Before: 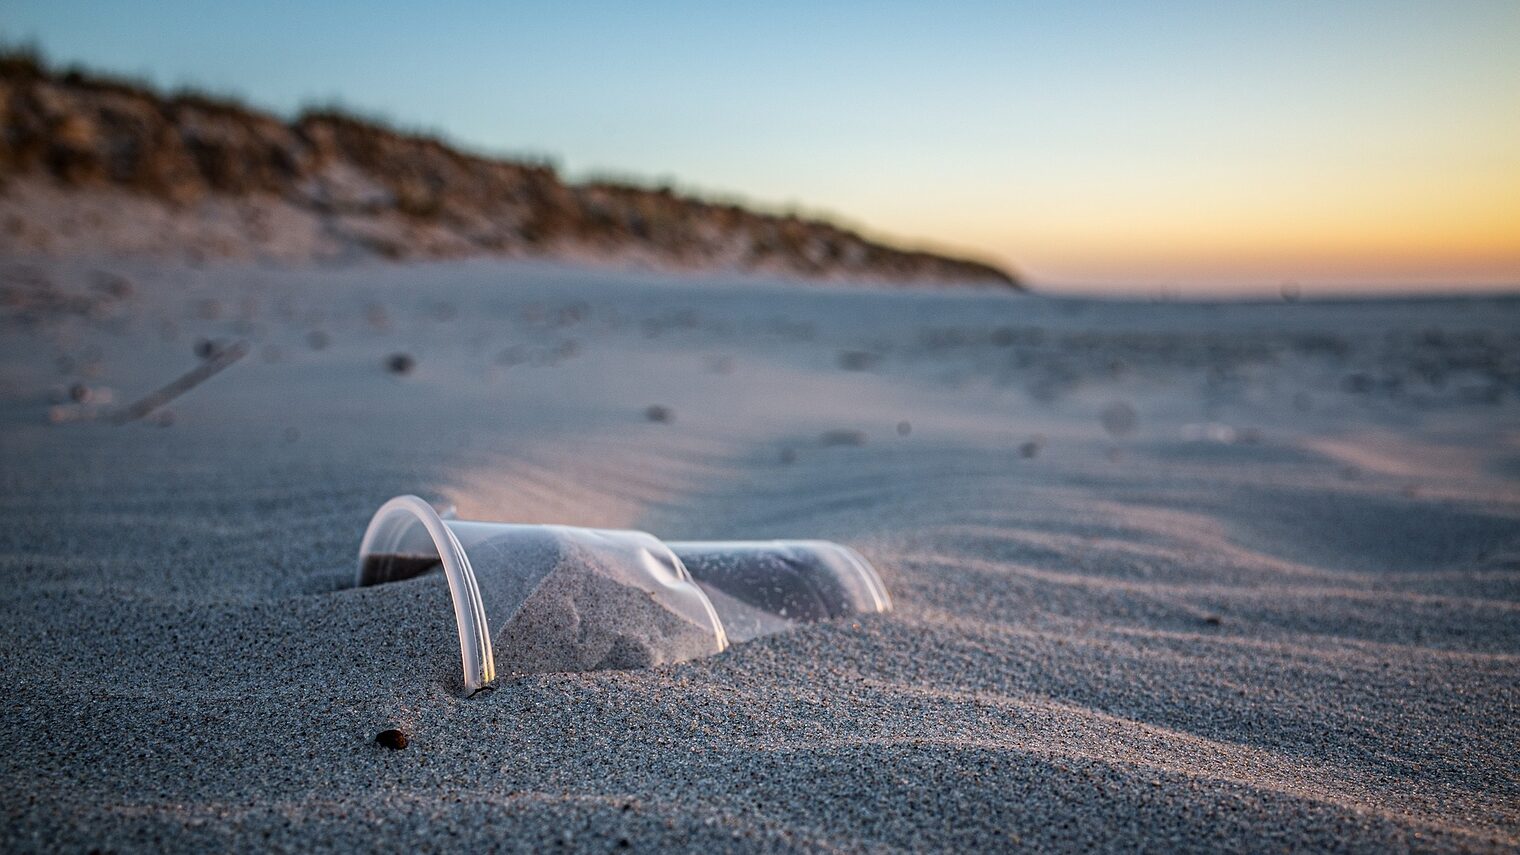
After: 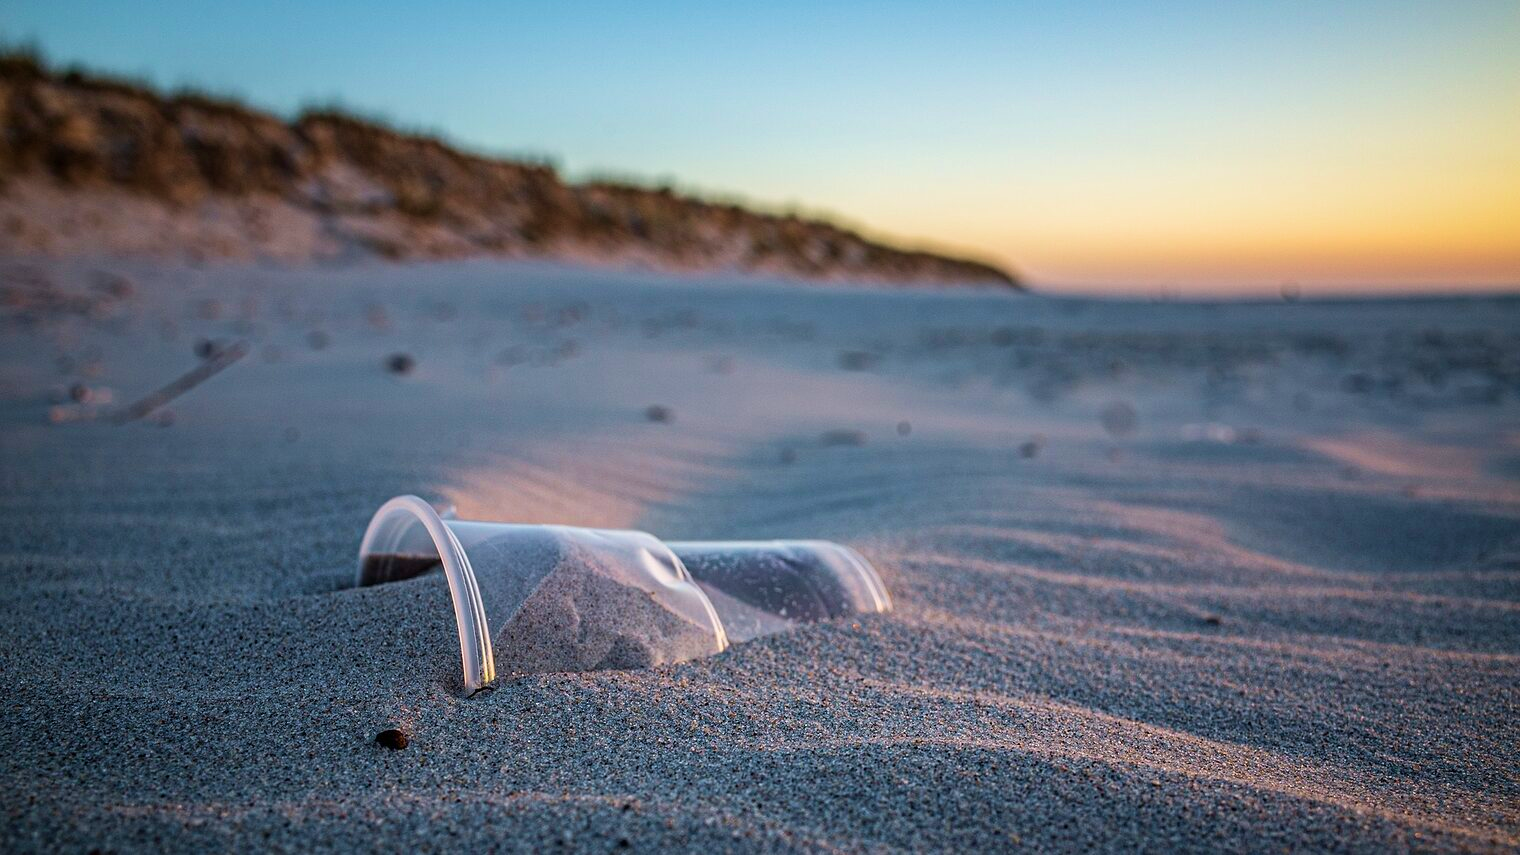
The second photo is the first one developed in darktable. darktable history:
velvia: strength 44.78%
exposure: exposure -0.02 EV, compensate highlight preservation false
